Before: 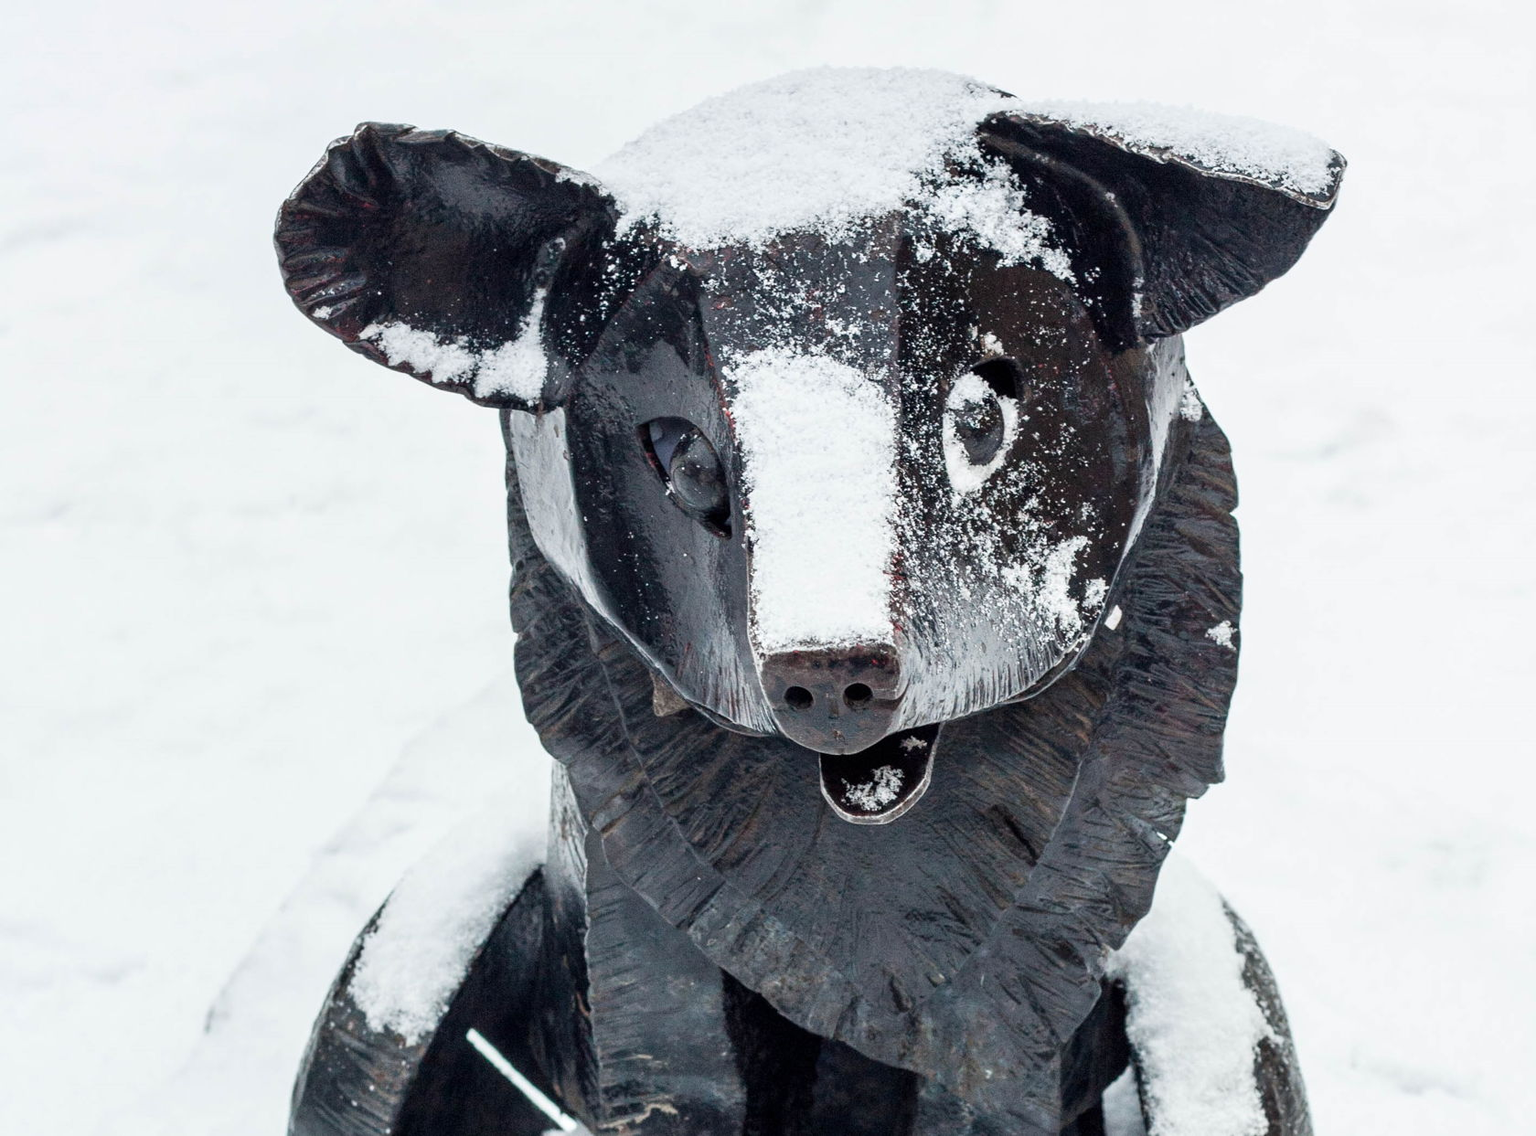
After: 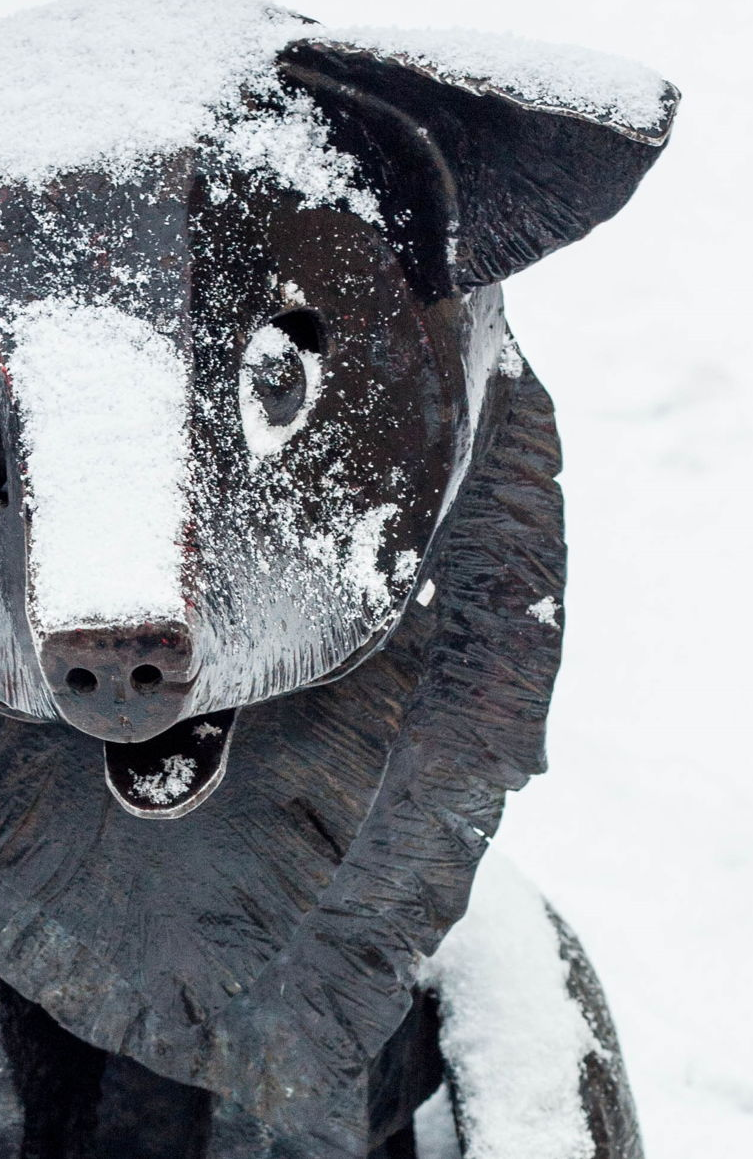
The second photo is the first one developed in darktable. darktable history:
crop: left 47.192%, top 6.705%, right 7.935%
